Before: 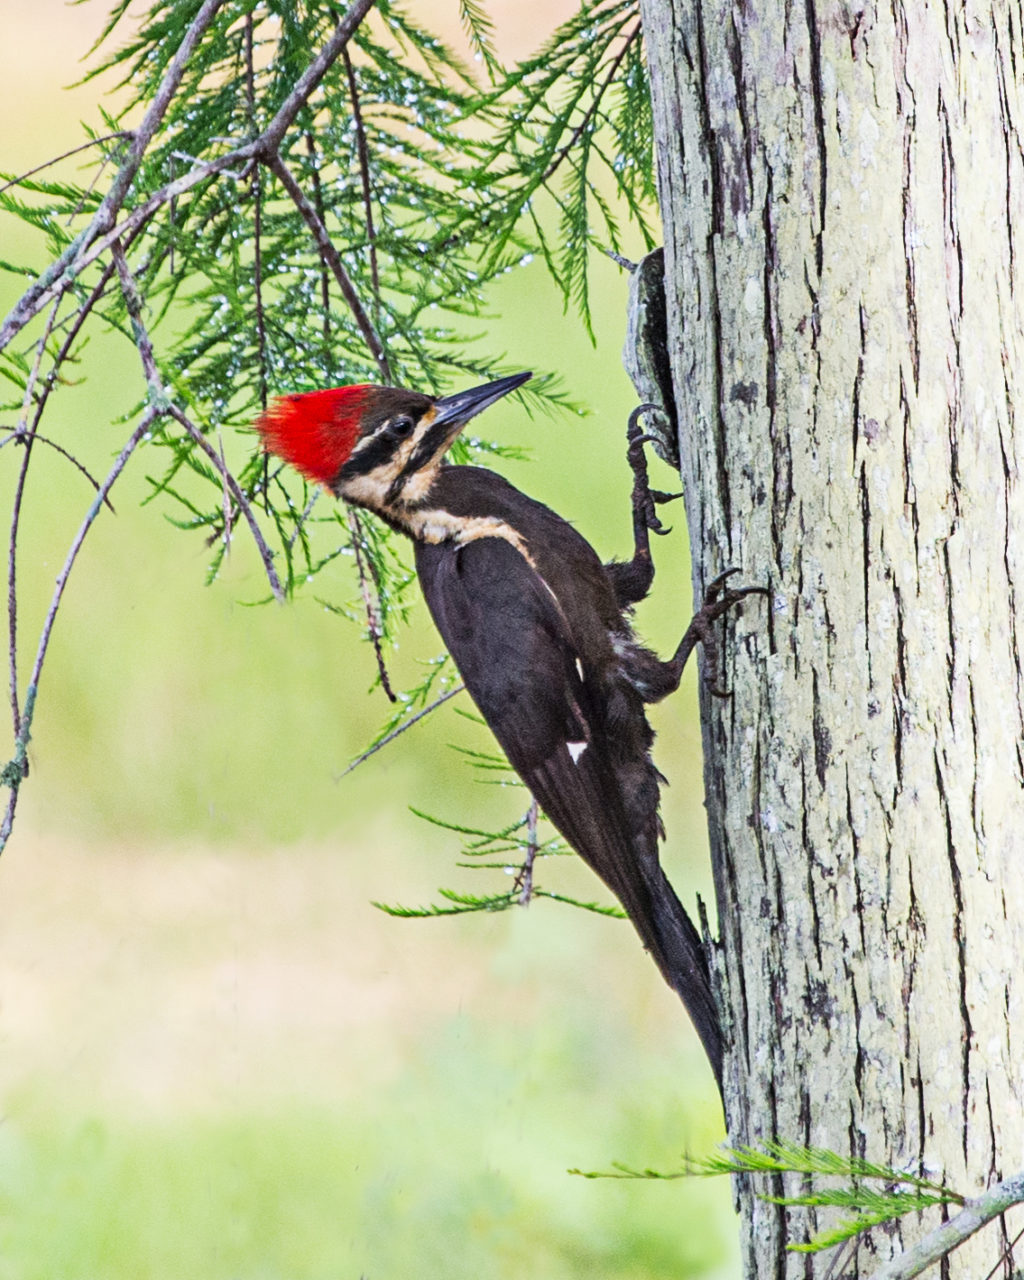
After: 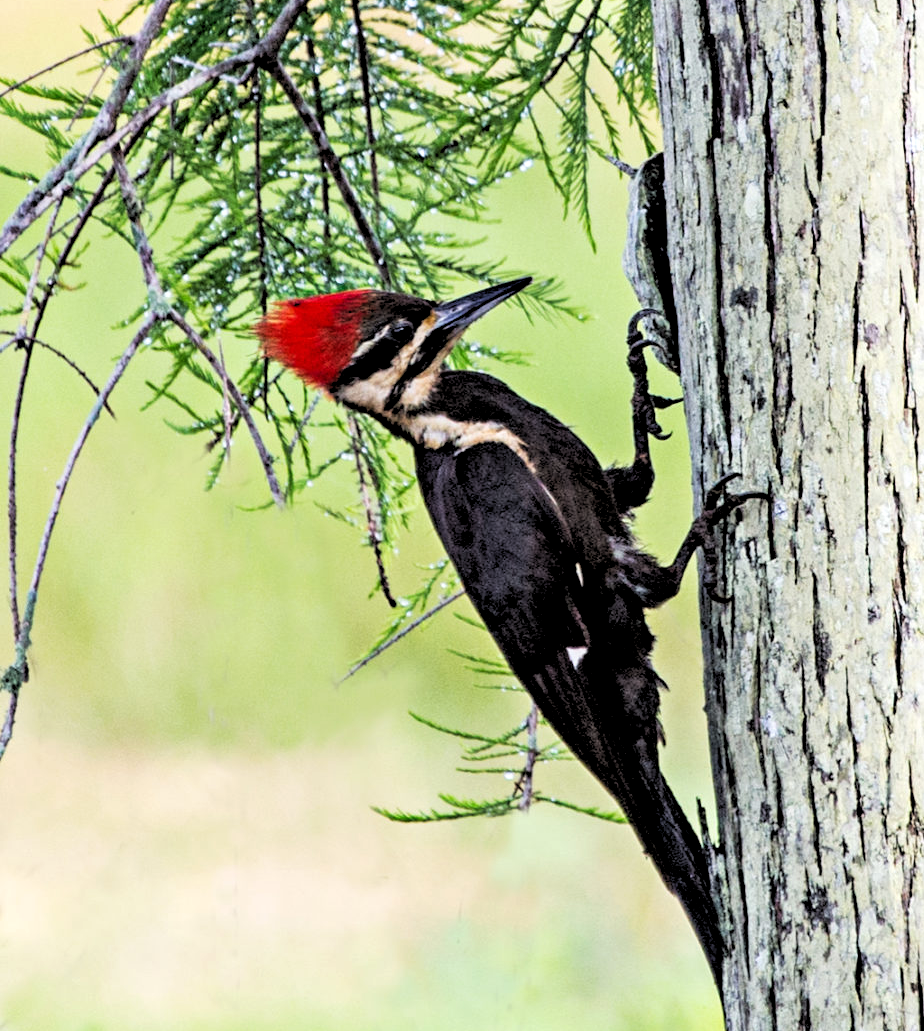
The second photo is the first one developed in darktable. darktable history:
crop: top 7.49%, right 9.717%, bottom 11.943%
rgb levels: levels [[0.034, 0.472, 0.904], [0, 0.5, 1], [0, 0.5, 1]]
